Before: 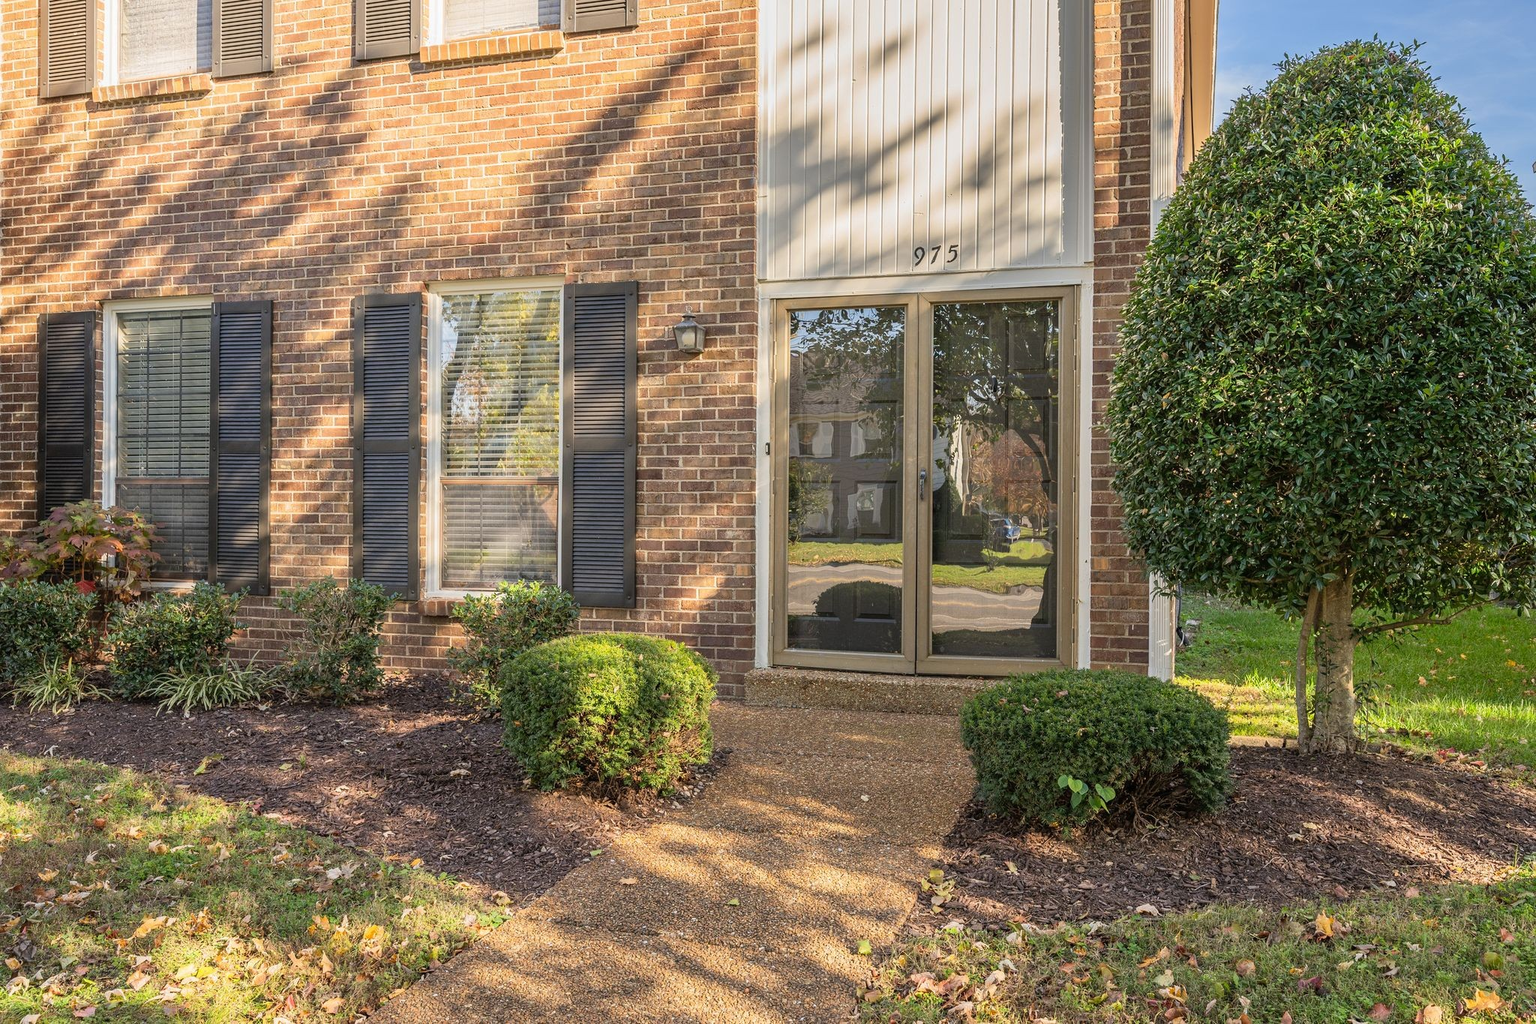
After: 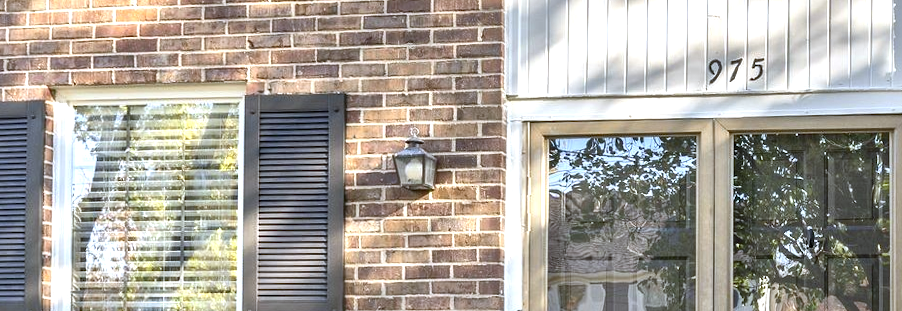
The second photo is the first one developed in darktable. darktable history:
white balance: red 0.931, blue 1.11
exposure: exposure 0.657 EV, compensate highlight preservation false
contrast brightness saturation: saturation -0.05
rotate and perspective: rotation -0.013°, lens shift (vertical) -0.027, lens shift (horizontal) 0.178, crop left 0.016, crop right 0.989, crop top 0.082, crop bottom 0.918
crop: left 28.64%, top 16.832%, right 26.637%, bottom 58.055%
local contrast: mode bilateral grid, contrast 25, coarseness 47, detail 151%, midtone range 0.2
